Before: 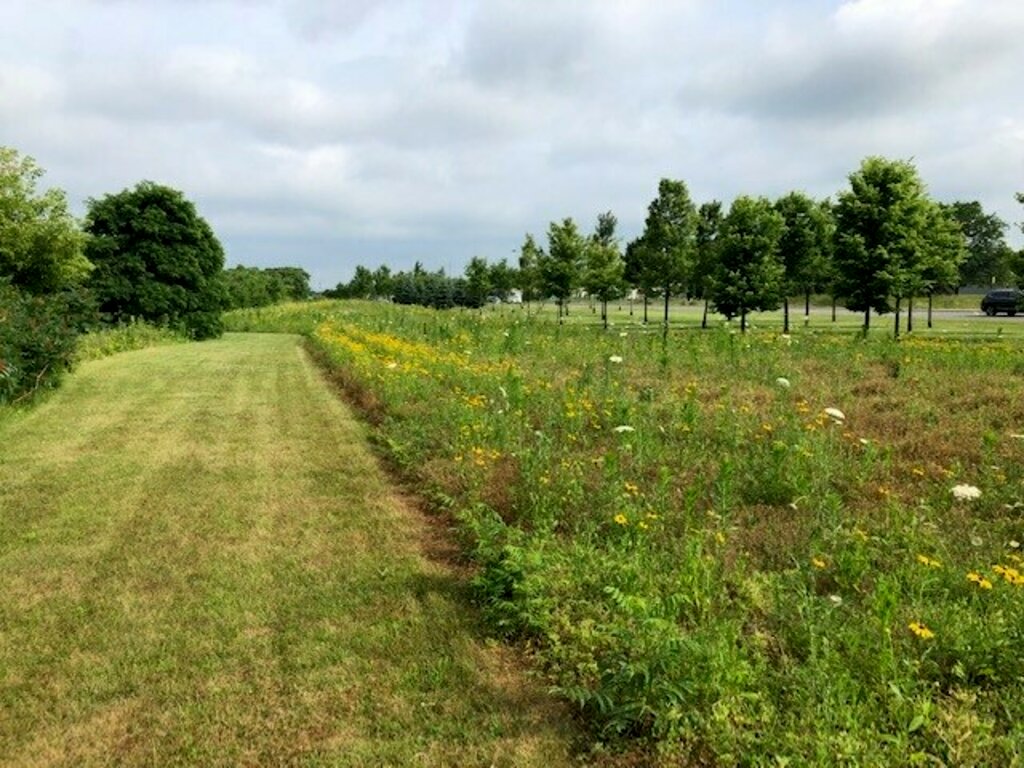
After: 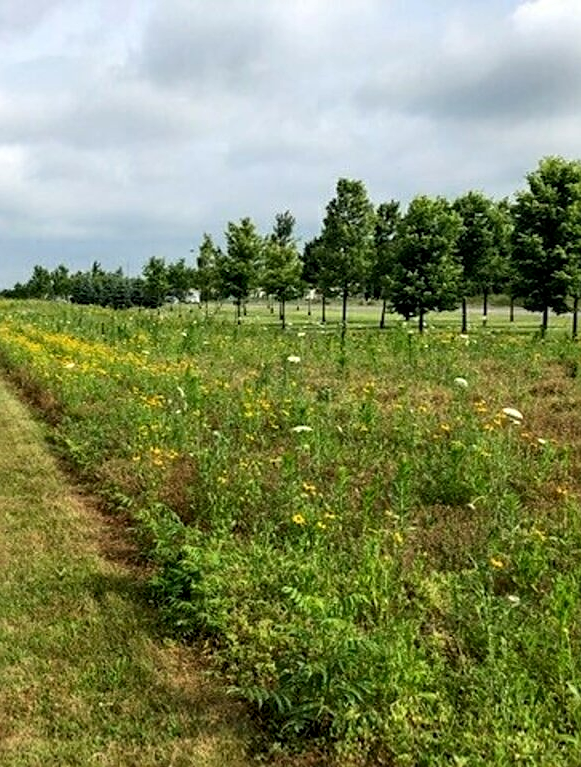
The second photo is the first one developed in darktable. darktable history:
local contrast: on, module defaults
levels: black 3.91%
sharpen: on, module defaults
crop: left 31.511%, top 0.004%, right 11.689%
